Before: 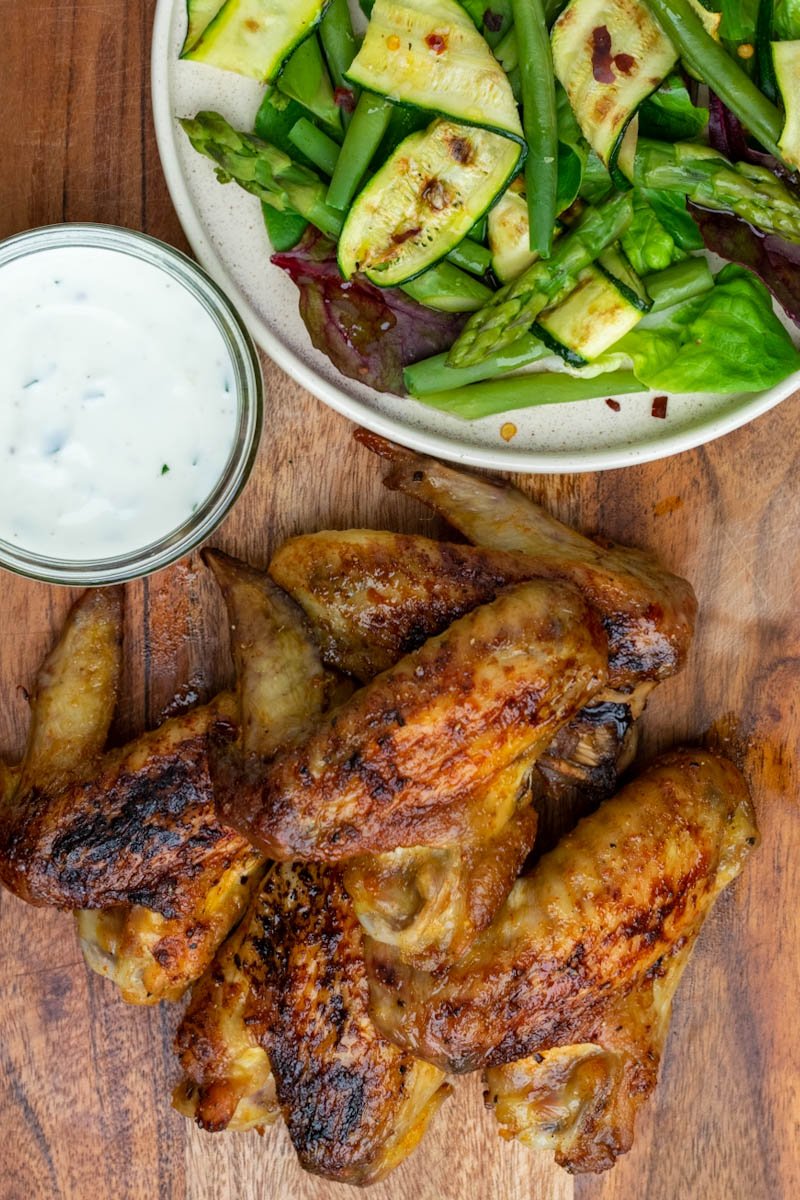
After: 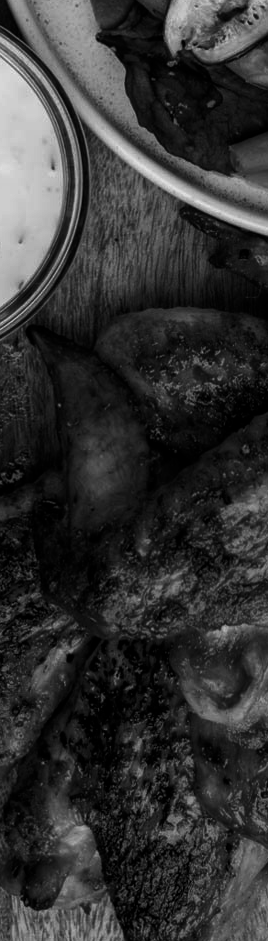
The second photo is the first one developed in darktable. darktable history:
color balance rgb: perceptual saturation grading › global saturation 40%, global vibrance 15%
white balance: red 0.925, blue 1.046
contrast brightness saturation: contrast -0.03, brightness -0.59, saturation -1
crop and rotate: left 21.77%, top 18.528%, right 44.676%, bottom 2.997%
